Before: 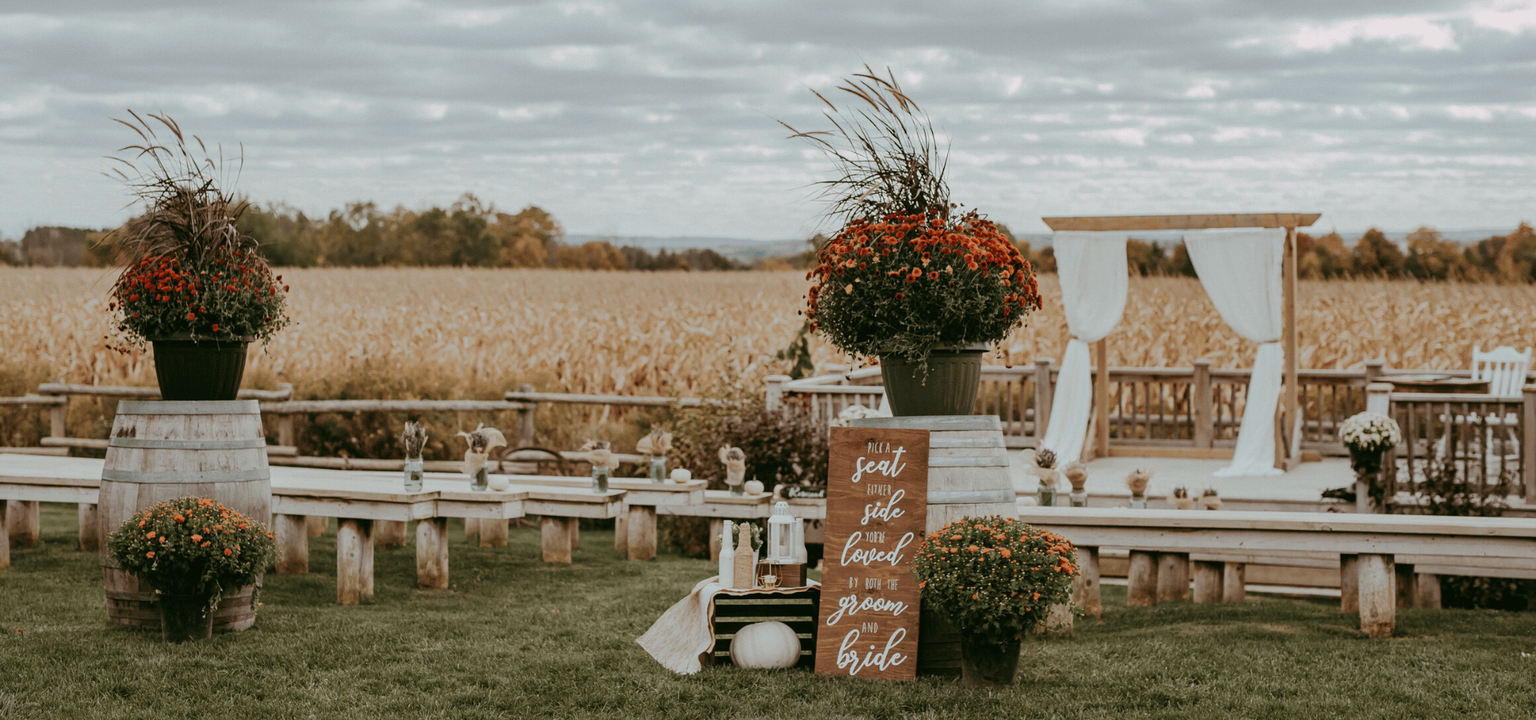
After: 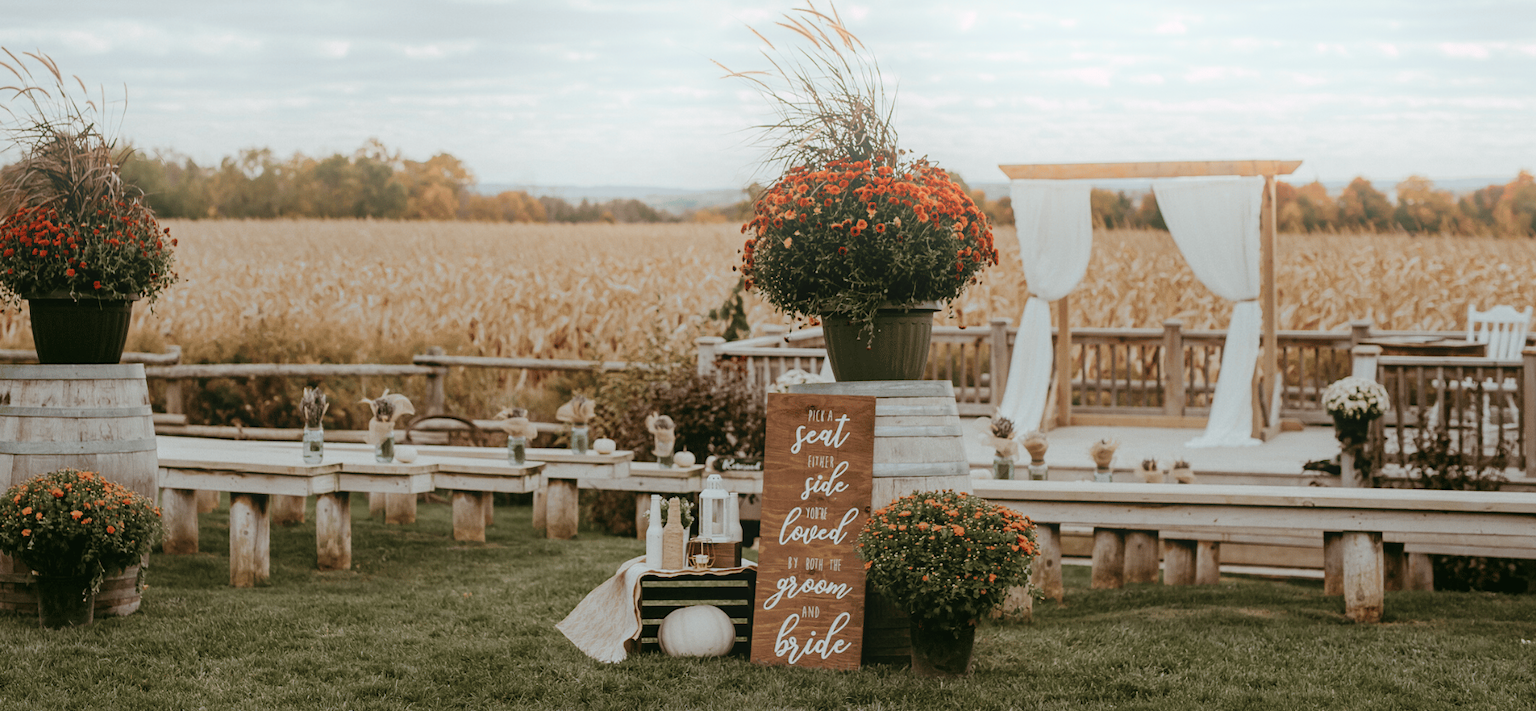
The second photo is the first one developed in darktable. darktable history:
crop and rotate: left 8.262%, top 9.226%
bloom: on, module defaults
